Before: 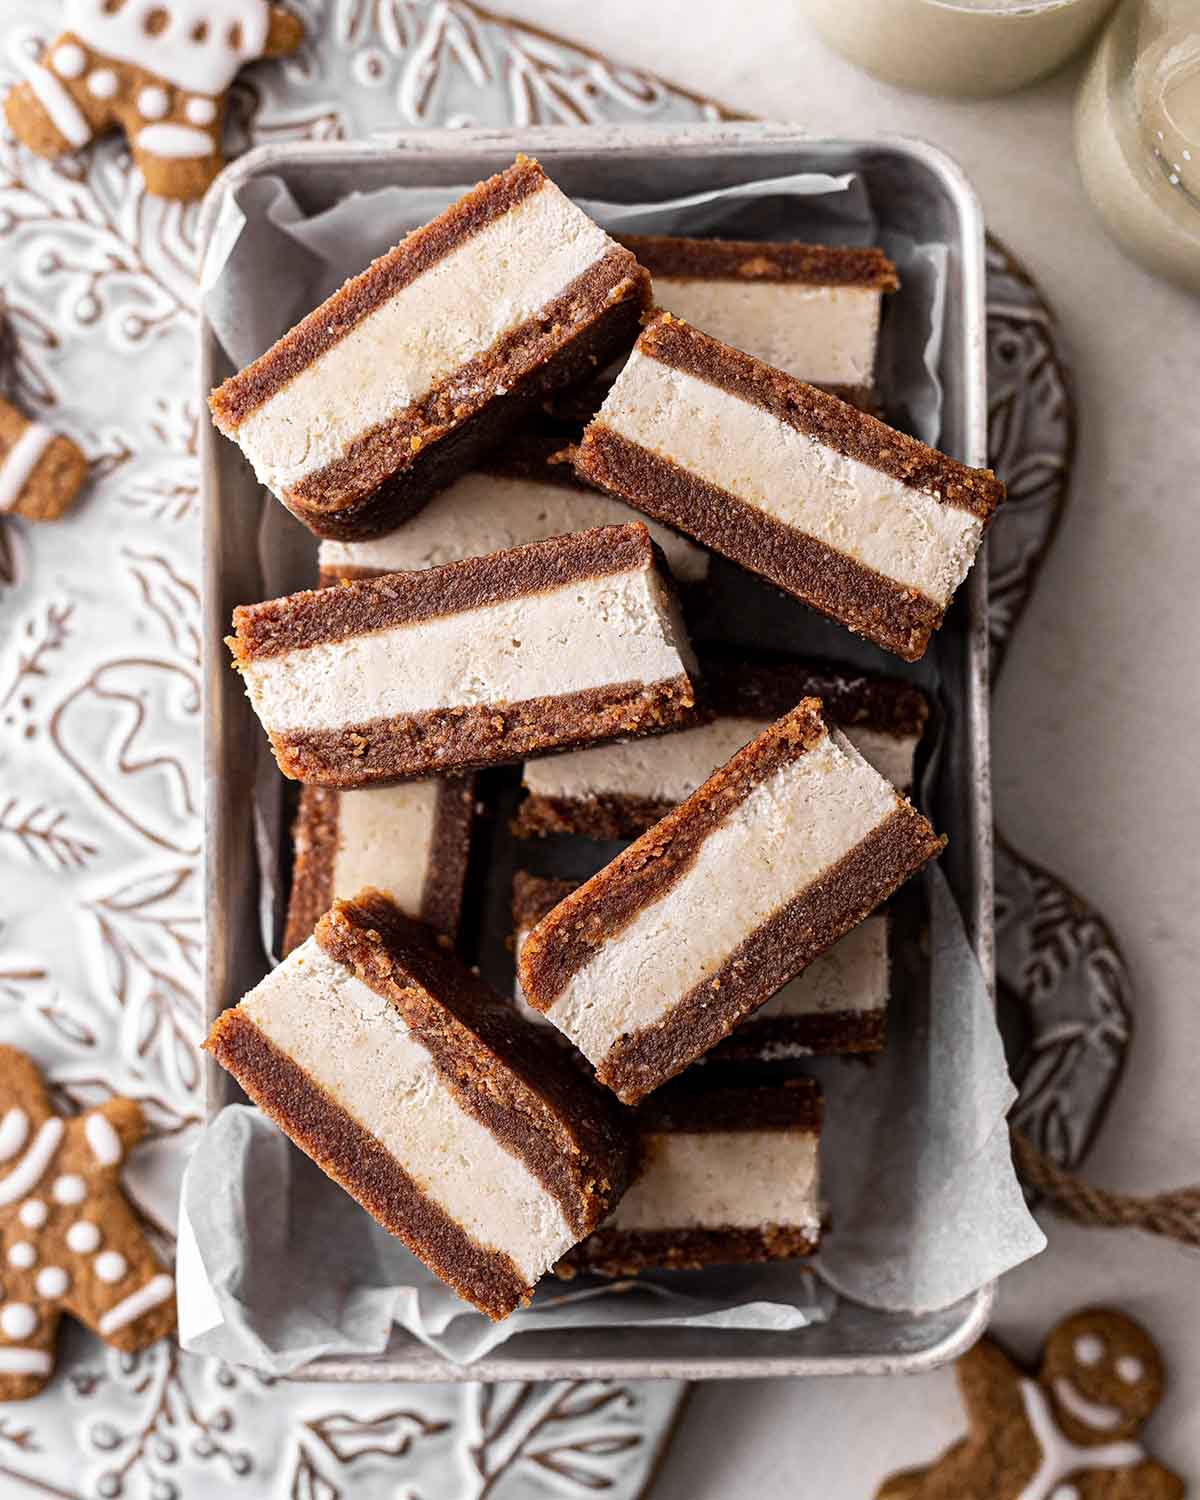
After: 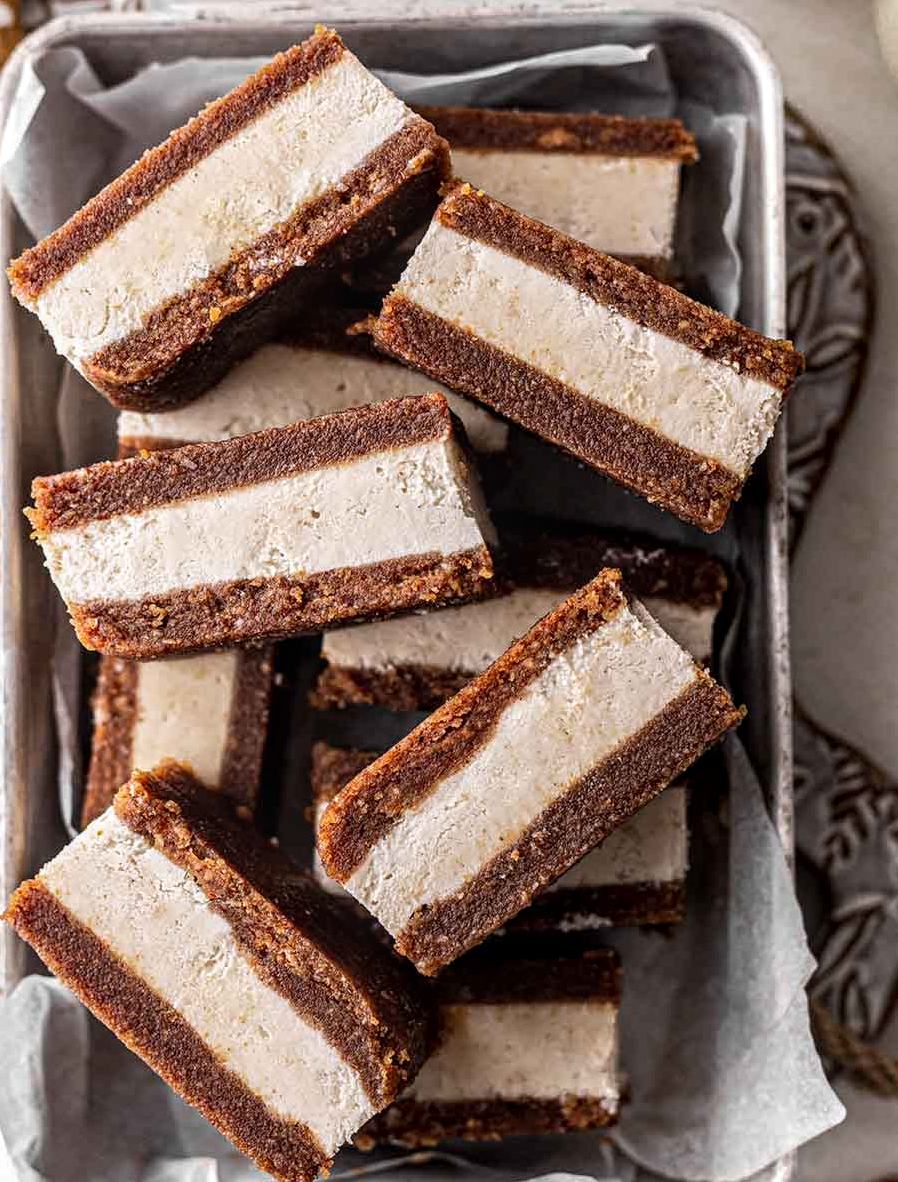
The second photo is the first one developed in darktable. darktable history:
crop: left 16.768%, top 8.653%, right 8.362%, bottom 12.485%
local contrast: on, module defaults
